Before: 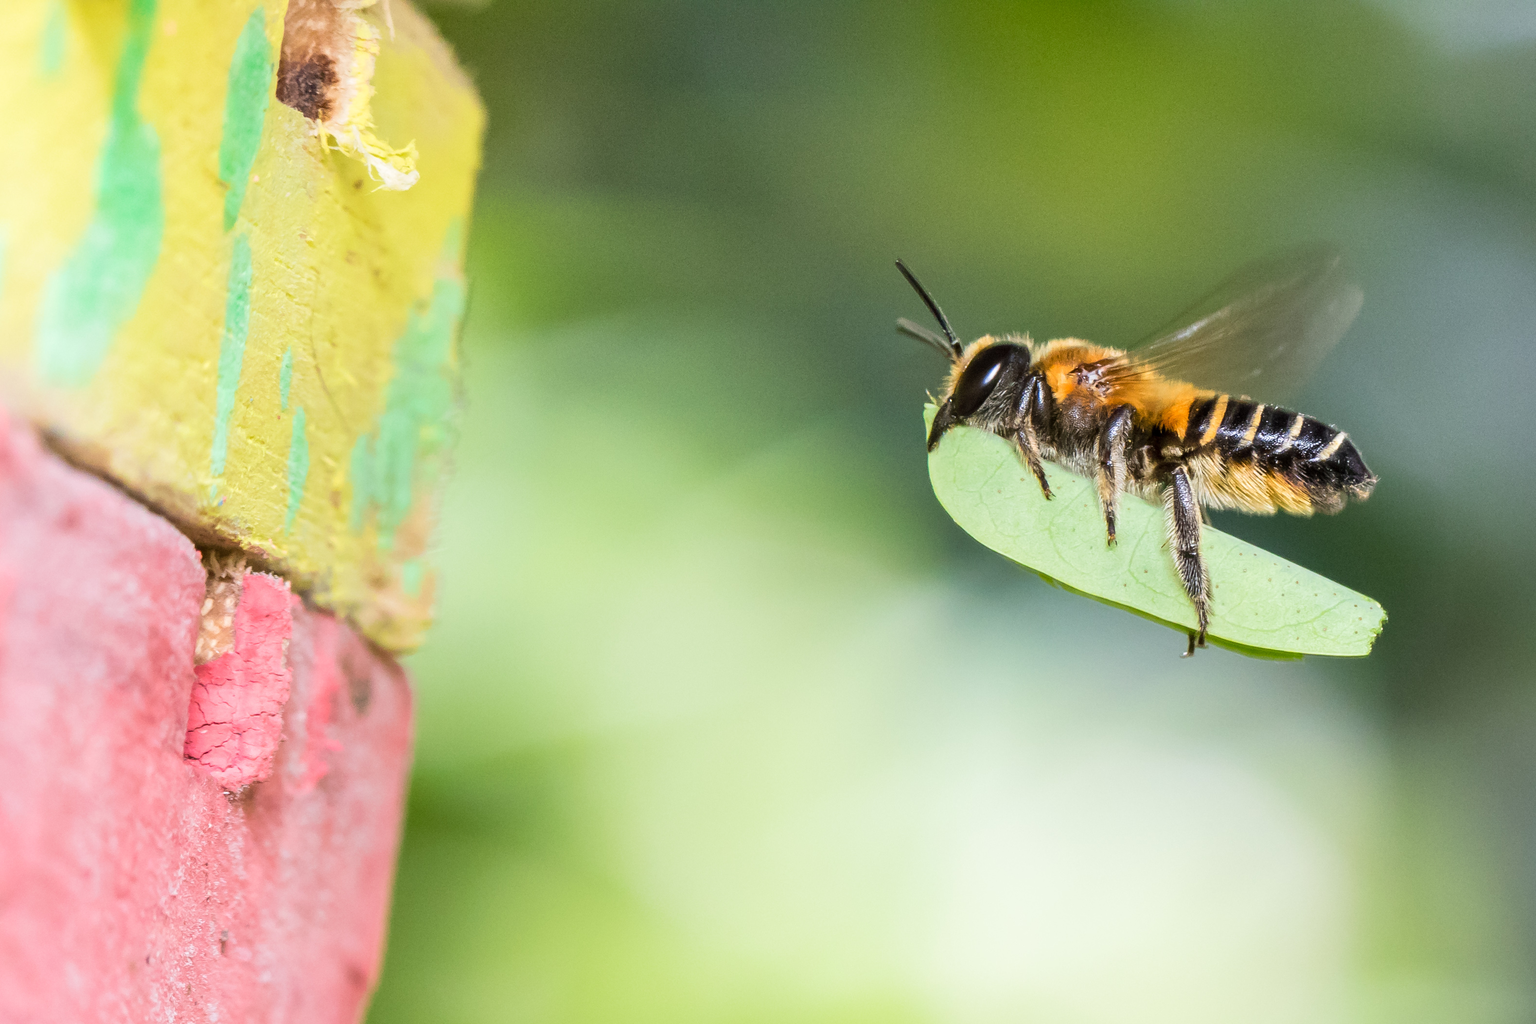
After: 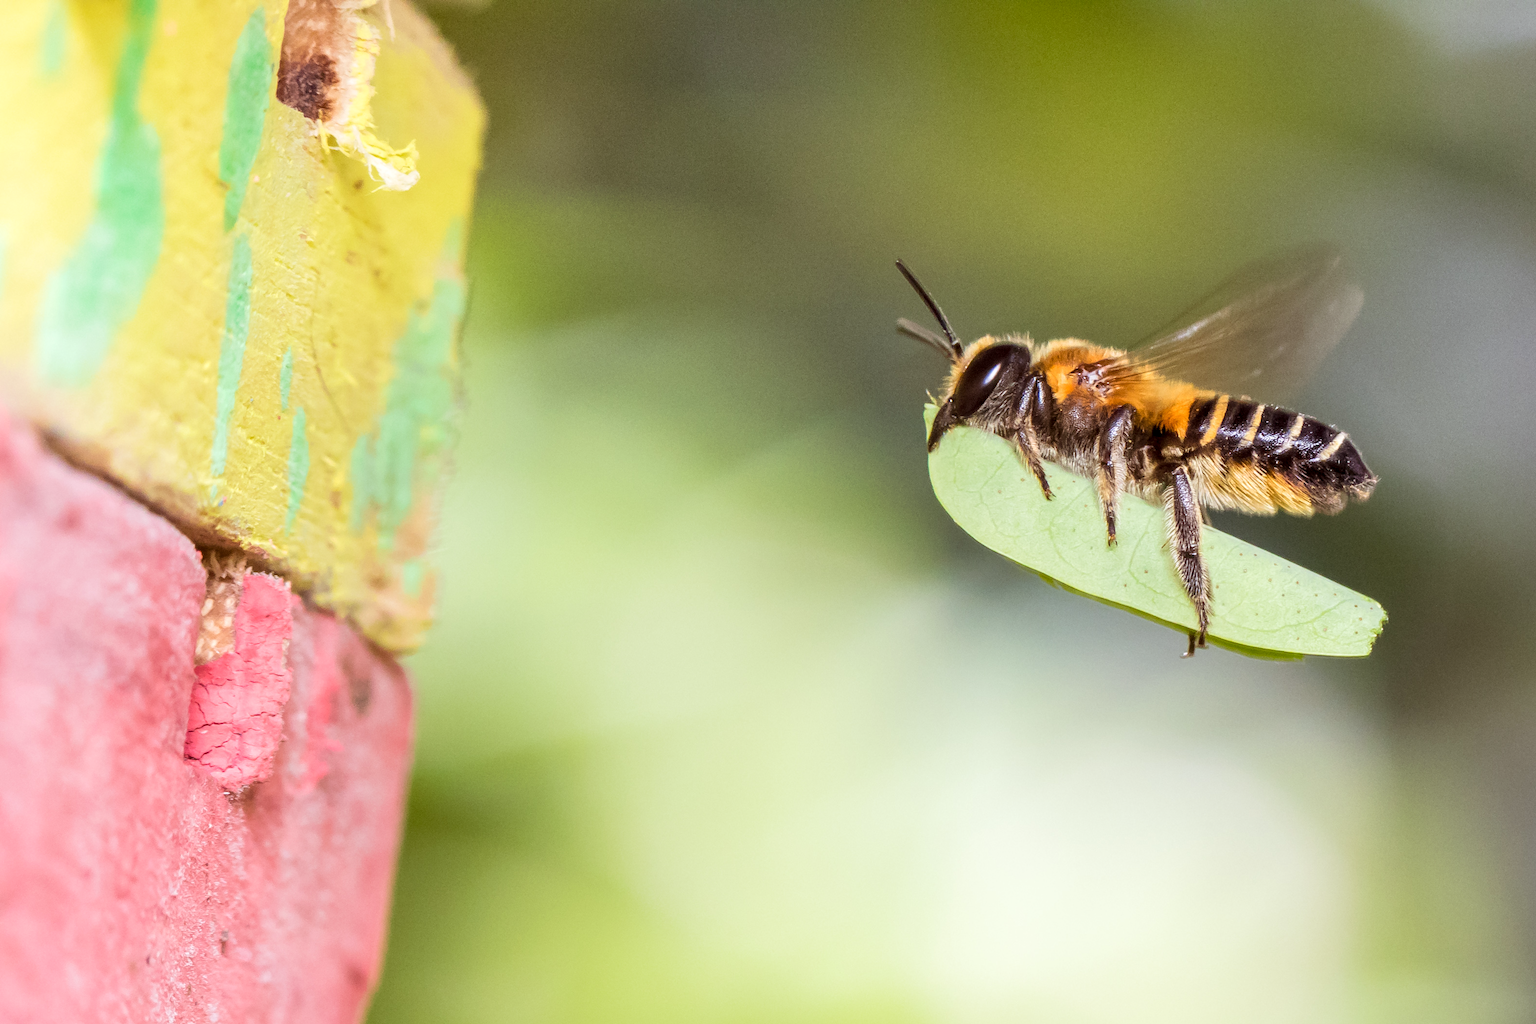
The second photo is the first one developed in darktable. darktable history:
local contrast: highlights 100%, shadows 100%, detail 120%, midtone range 0.2
rgb levels: mode RGB, independent channels, levels [[0, 0.474, 1], [0, 0.5, 1], [0, 0.5, 1]]
